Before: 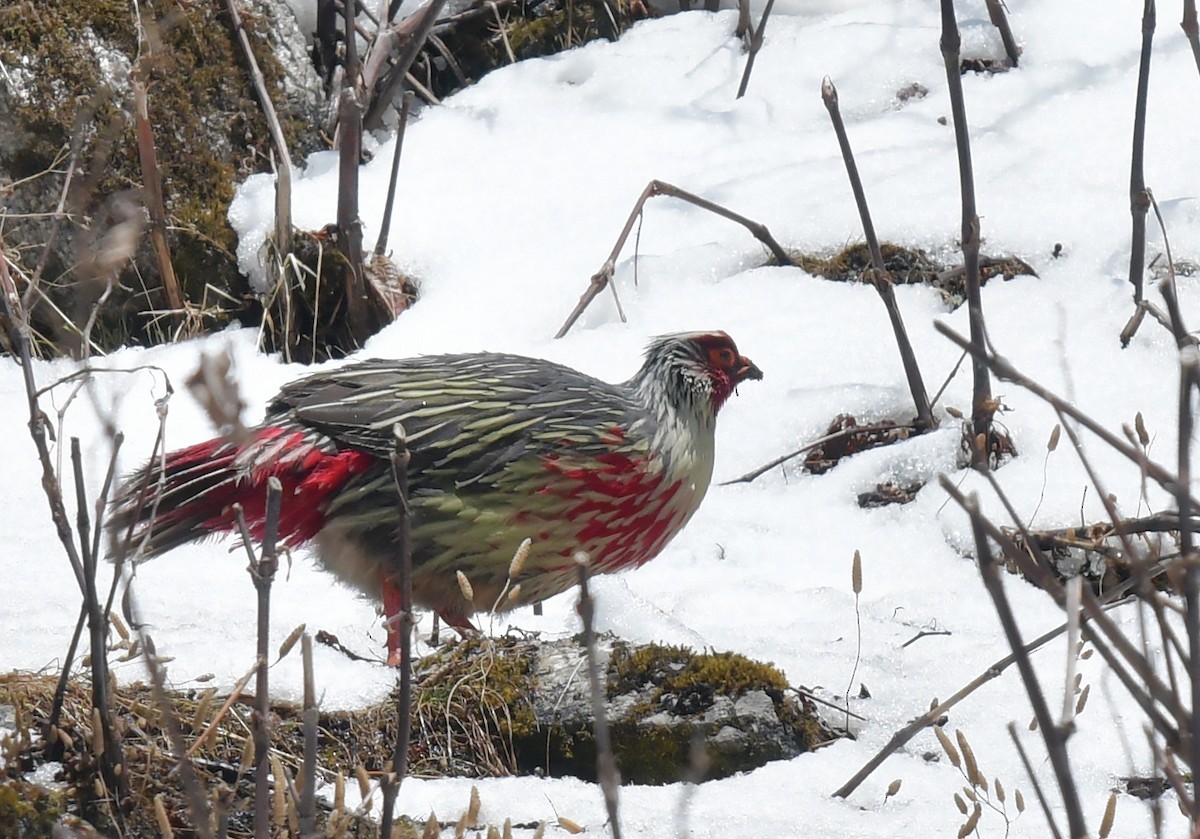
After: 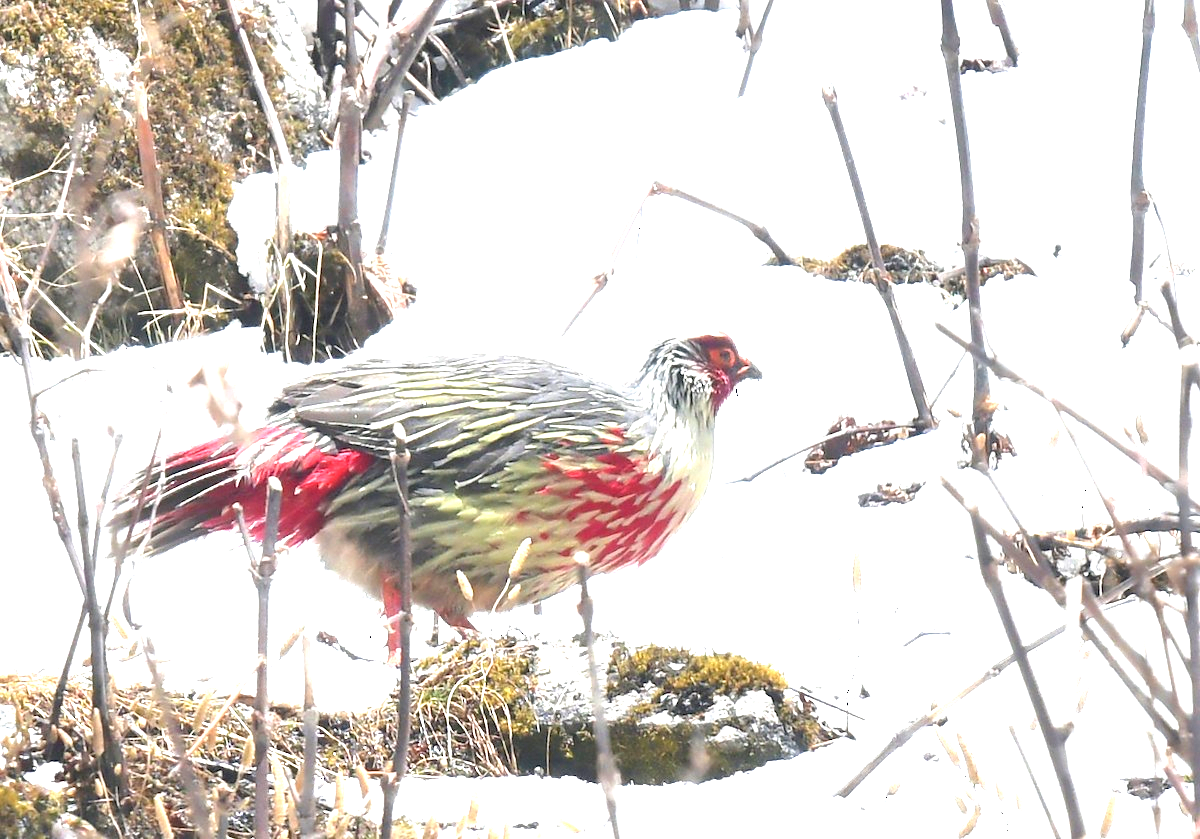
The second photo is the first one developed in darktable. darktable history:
exposure: exposure 2.251 EV, compensate highlight preservation false
